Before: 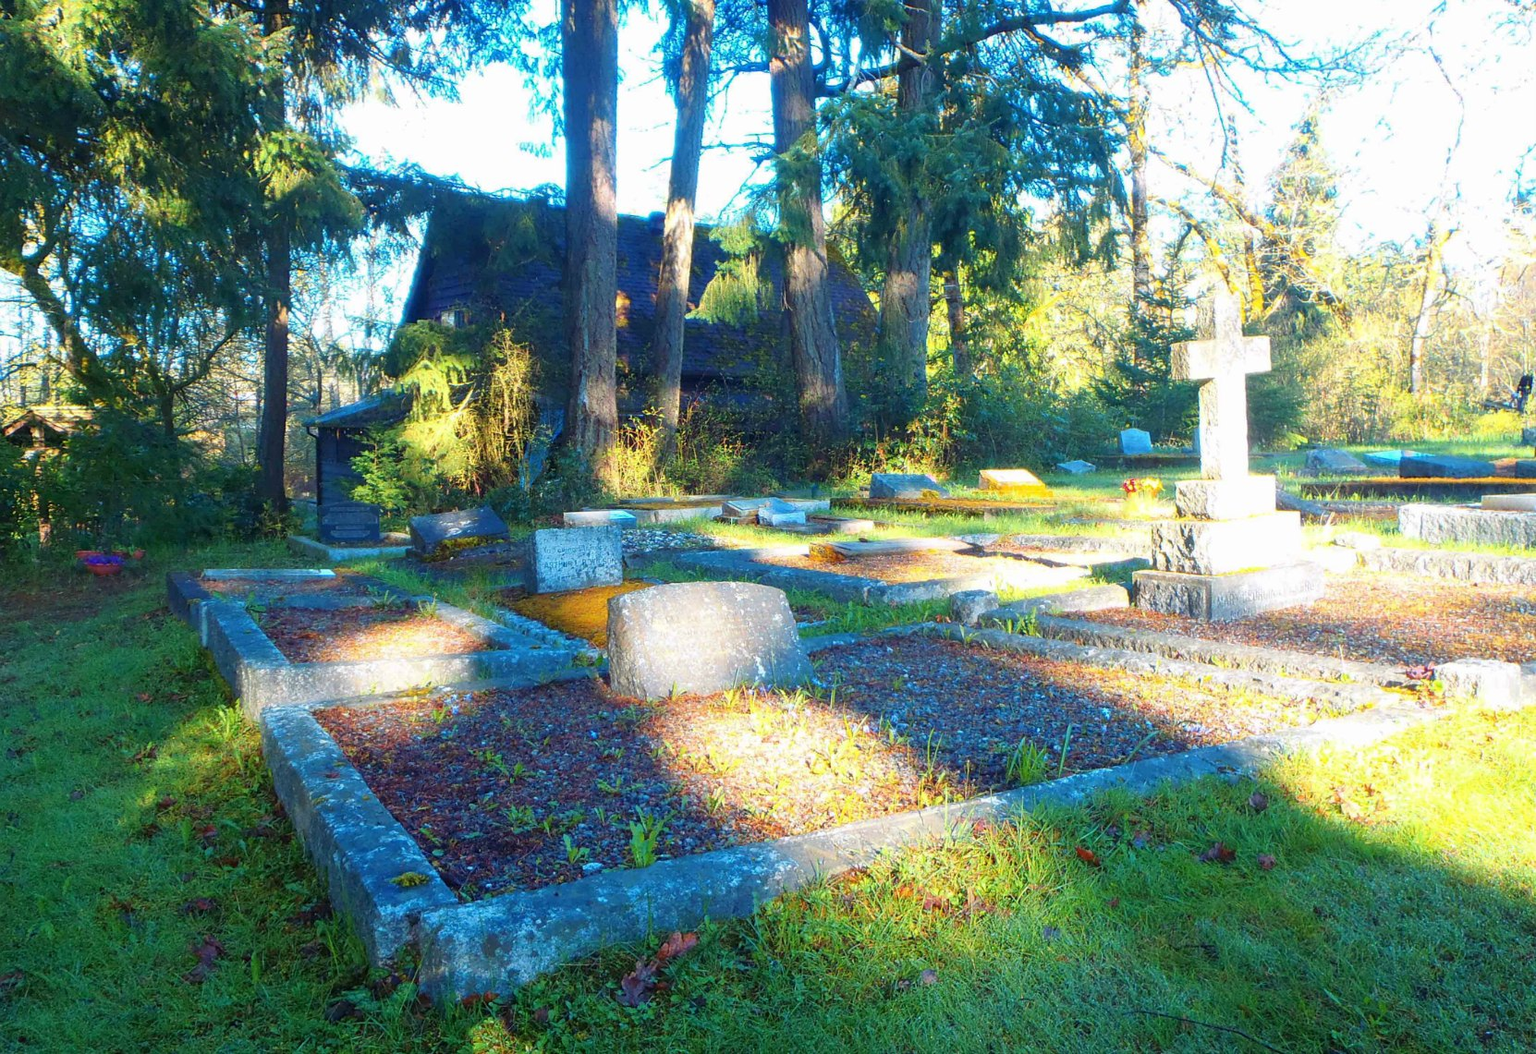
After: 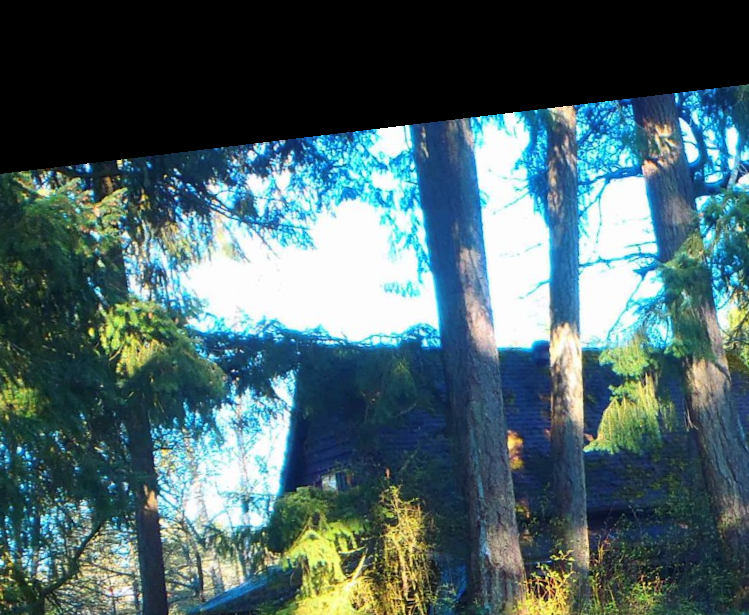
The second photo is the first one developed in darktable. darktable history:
rotate and perspective: rotation -6.83°, automatic cropping off
tone curve: curves: ch0 [(0, 0) (0.339, 0.306) (0.687, 0.706) (1, 1)], color space Lab, linked channels, preserve colors none
crop and rotate: left 10.817%, top 0.062%, right 47.194%, bottom 53.626%
